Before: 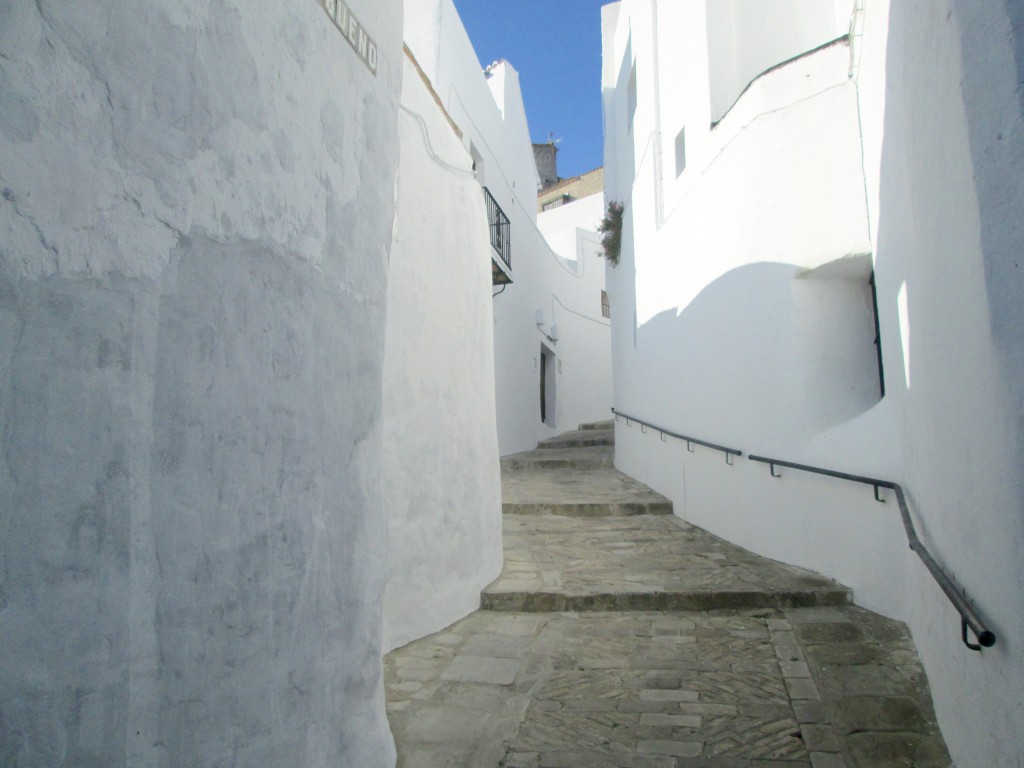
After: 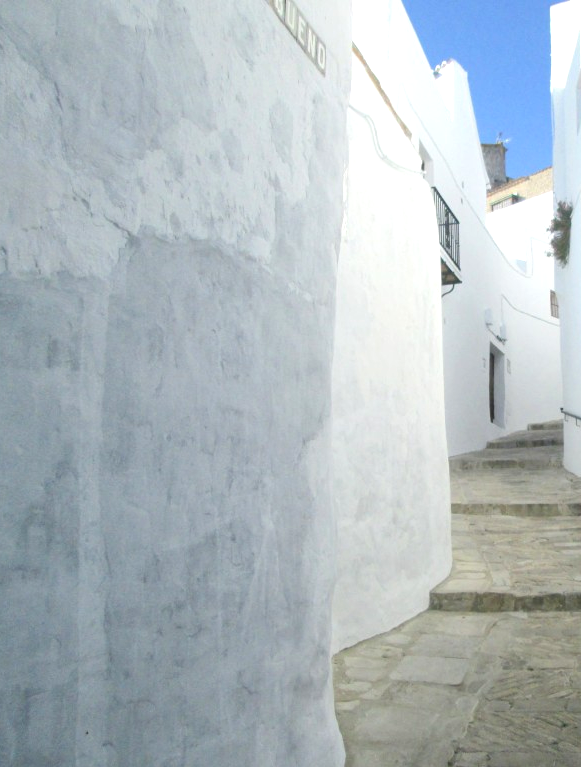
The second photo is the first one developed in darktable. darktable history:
exposure: black level correction 0, exposure 0.591 EV, compensate exposure bias true, compensate highlight preservation false
crop: left 5.012%, right 38.19%
